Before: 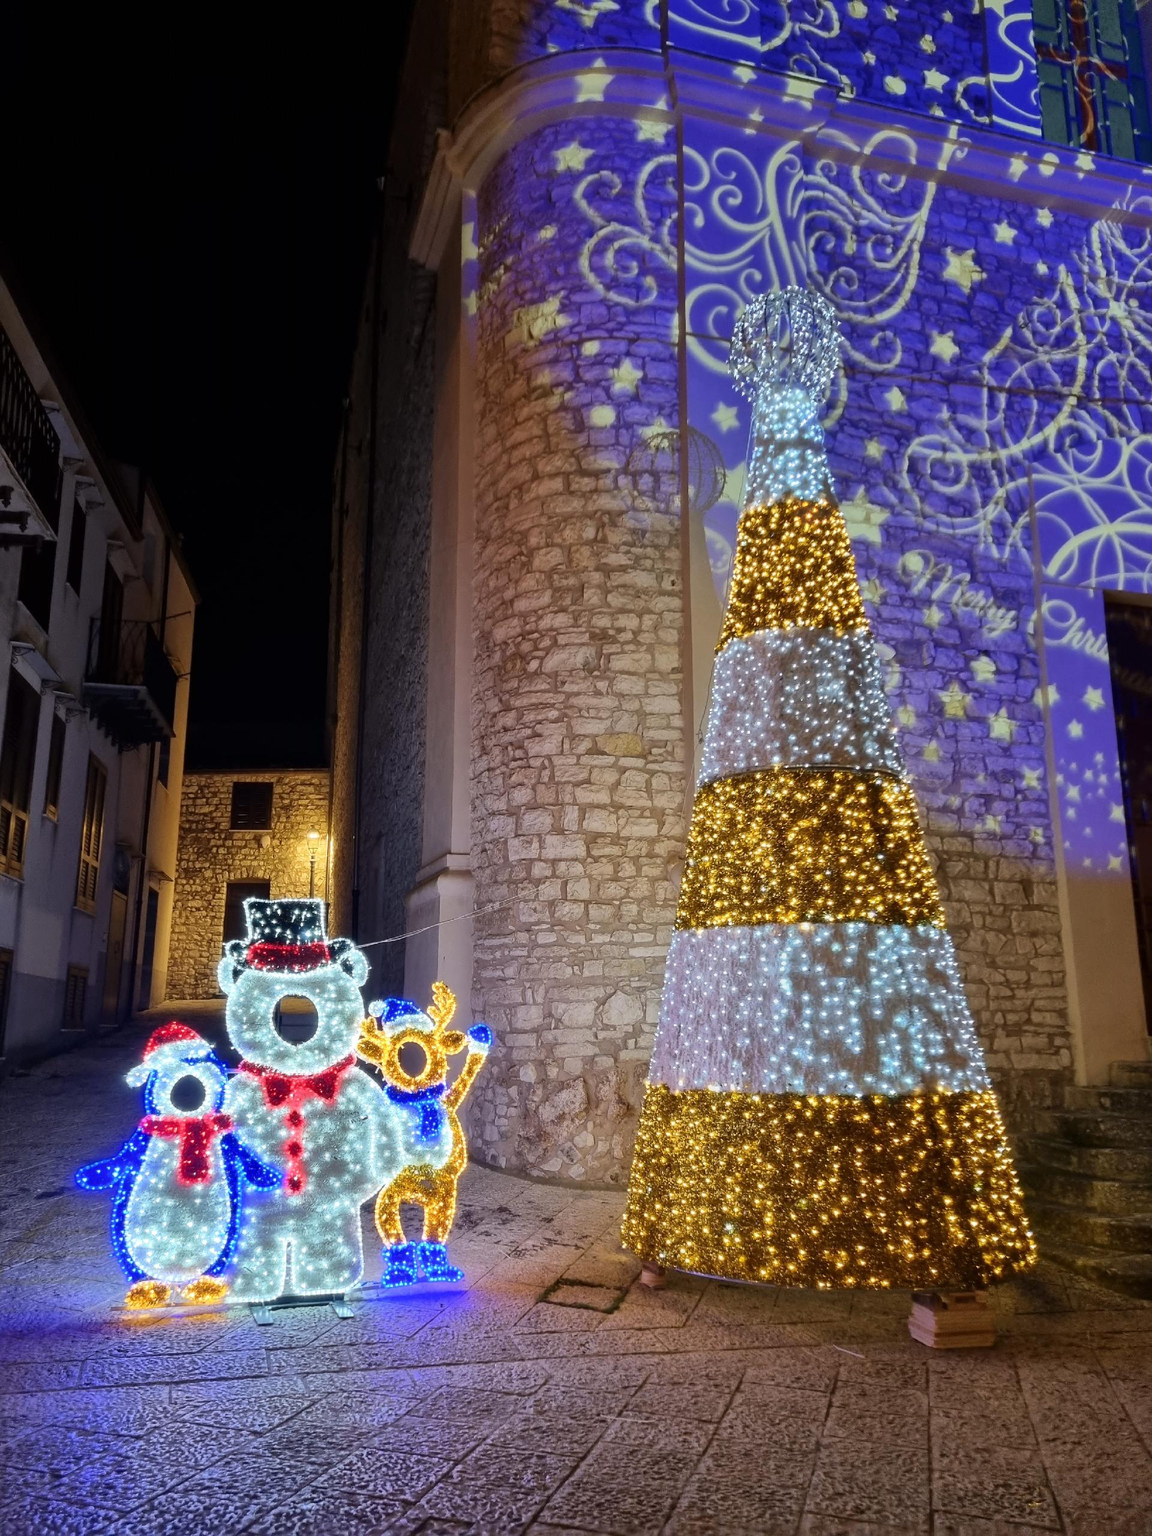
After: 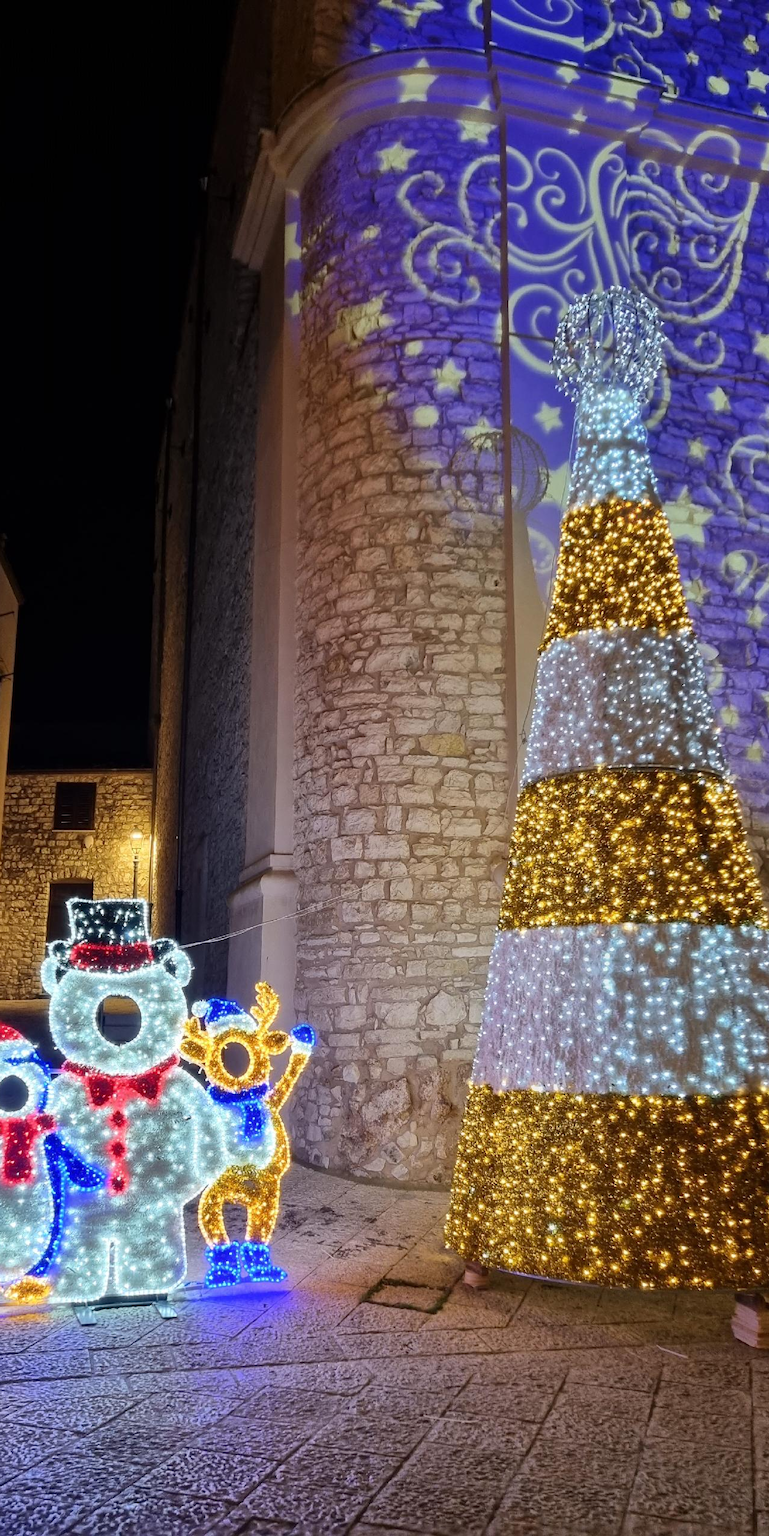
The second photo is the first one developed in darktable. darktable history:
crop: left 15.37%, right 17.781%
